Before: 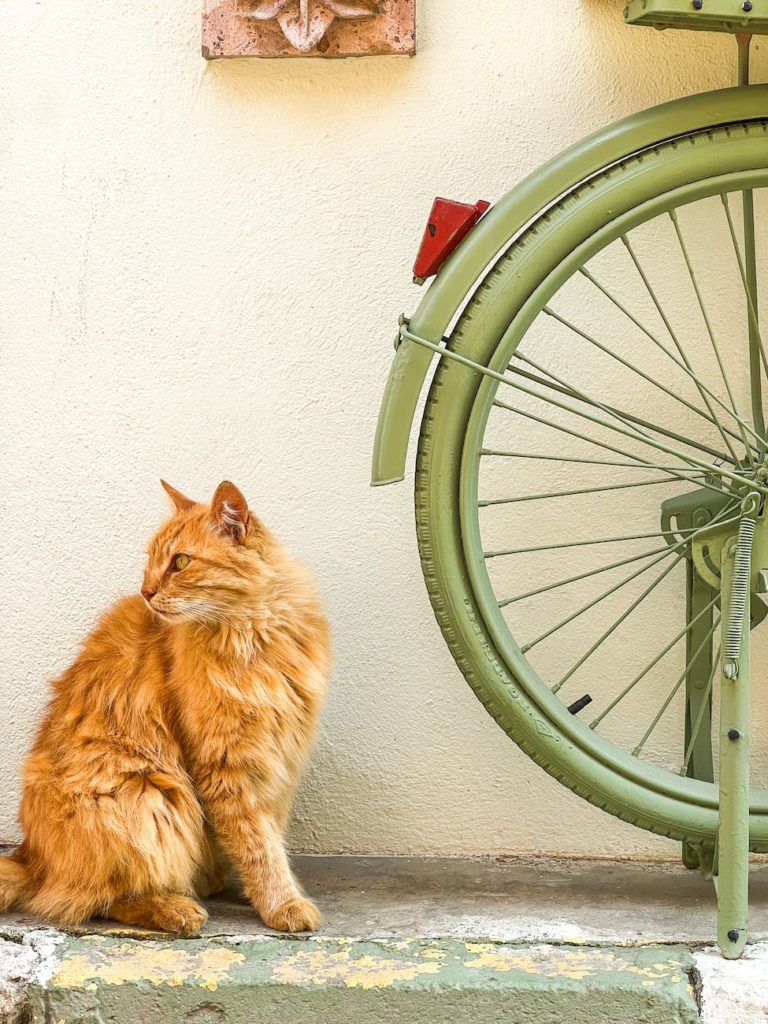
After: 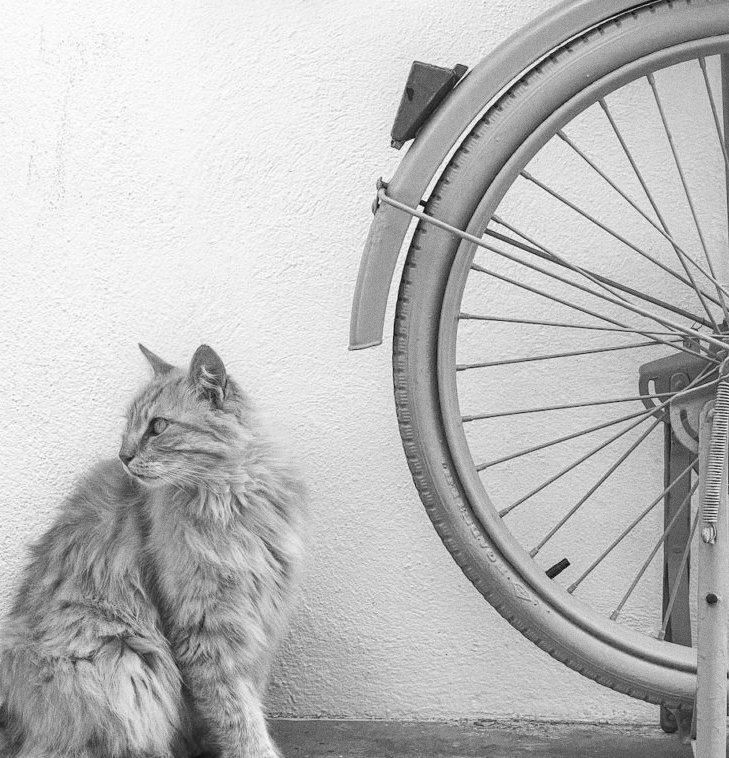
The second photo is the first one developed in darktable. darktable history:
monochrome: size 1
crop and rotate: left 2.991%, top 13.302%, right 1.981%, bottom 12.636%
grain: coarseness 0.09 ISO
